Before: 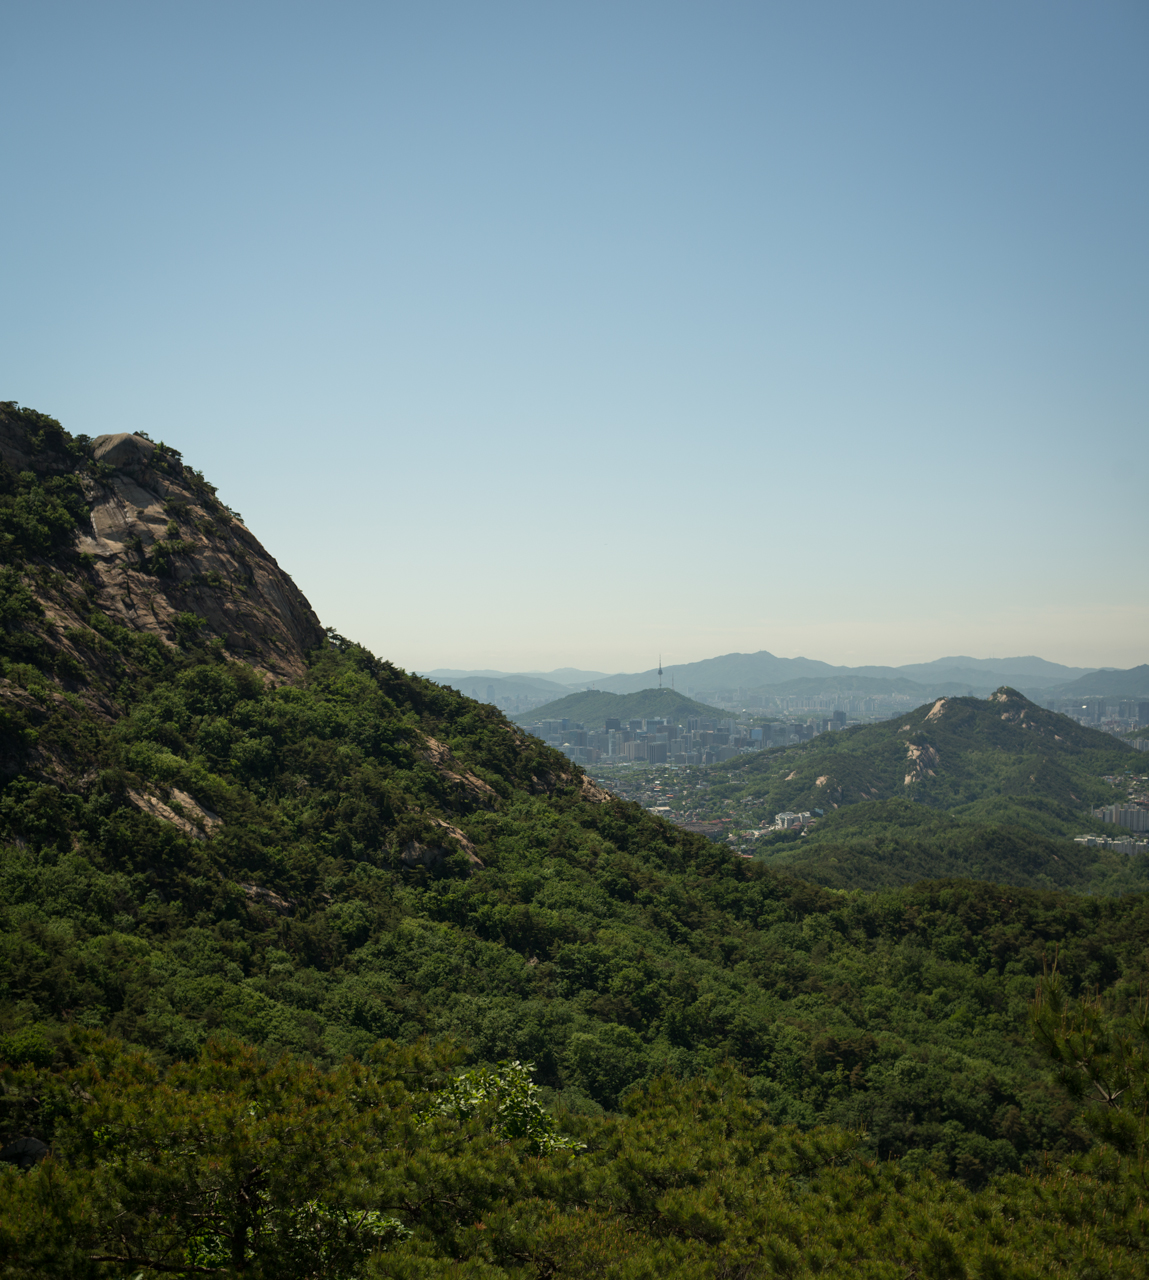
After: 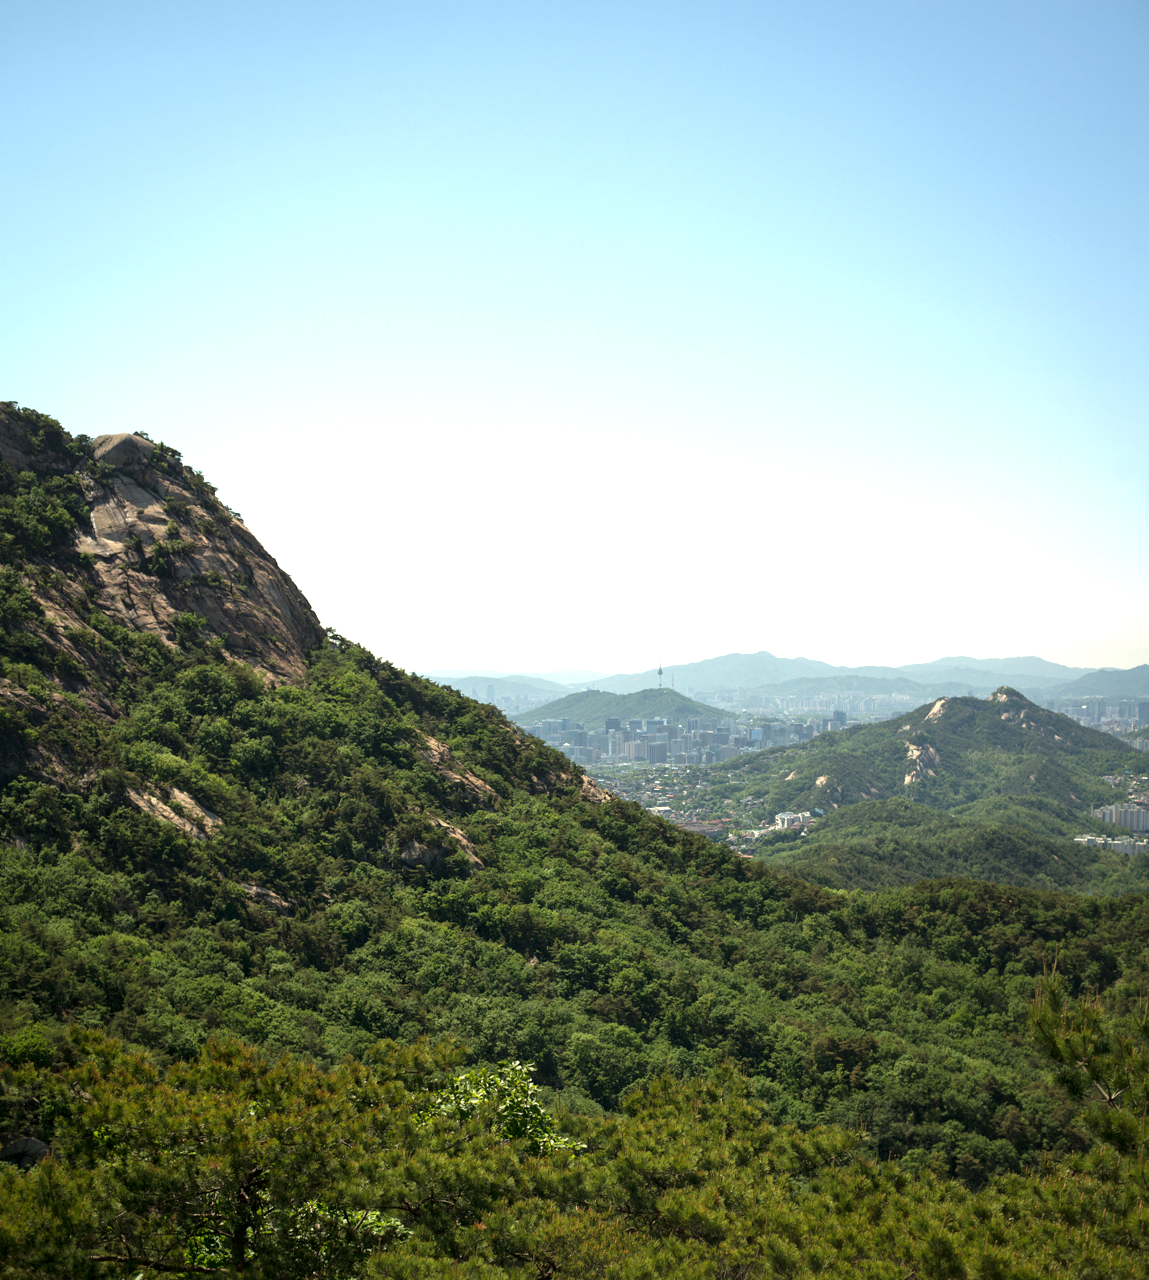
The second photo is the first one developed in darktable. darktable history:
exposure: black level correction 0, exposure 1.102 EV, compensate highlight preservation false
local contrast: mode bilateral grid, contrast 21, coarseness 50, detail 119%, midtone range 0.2
